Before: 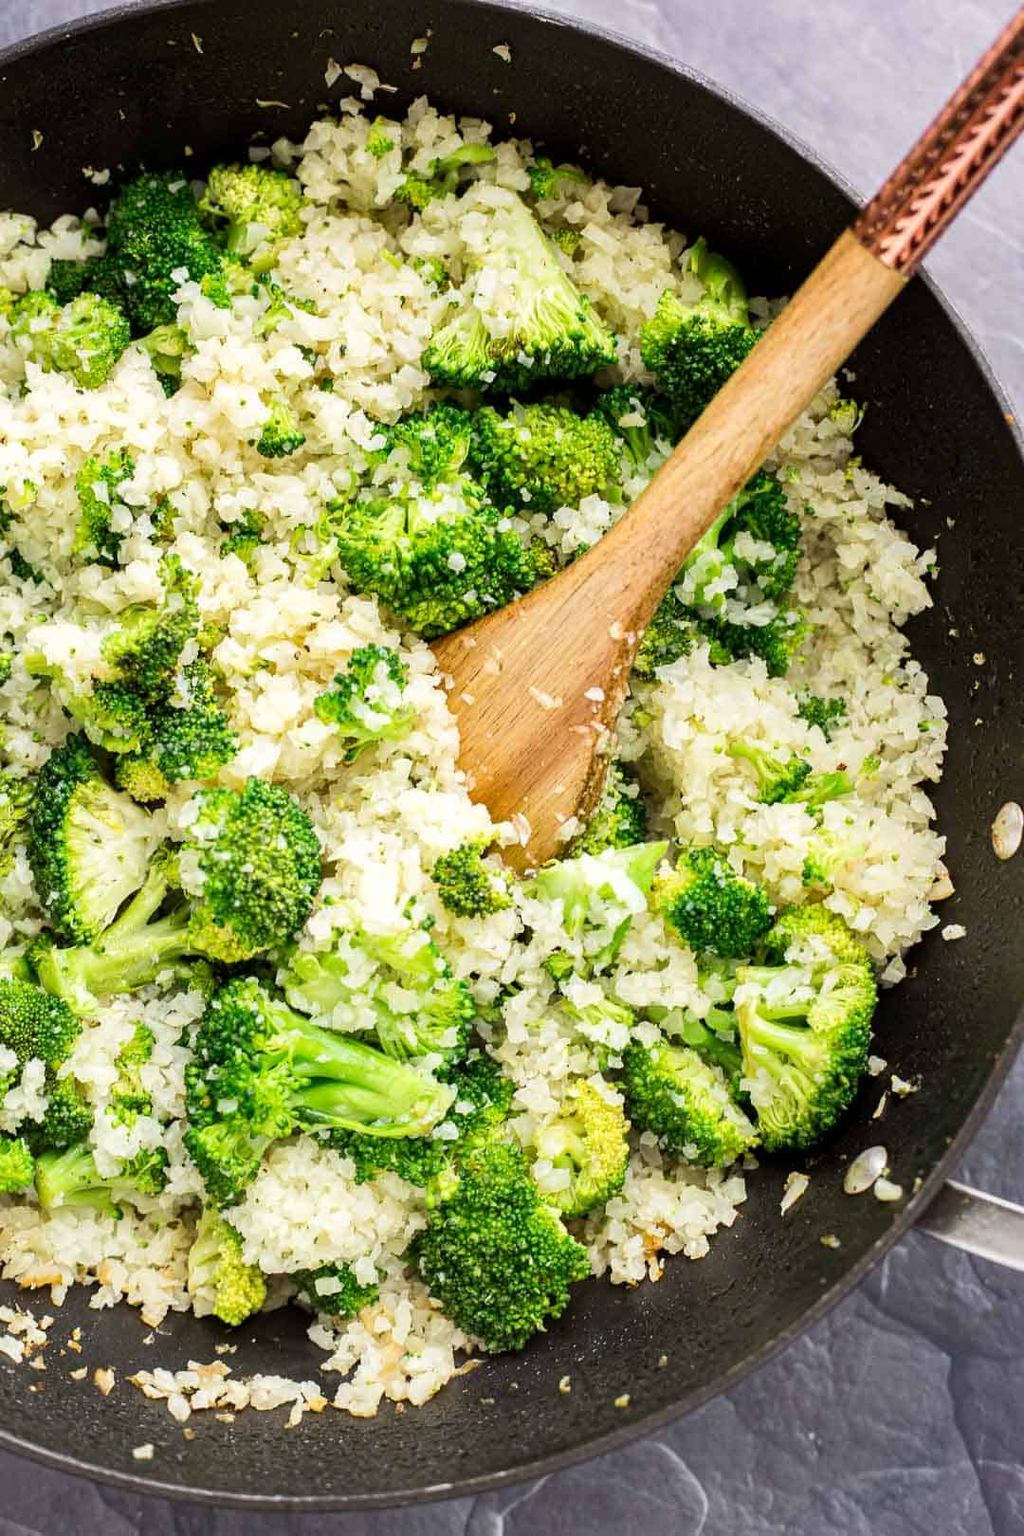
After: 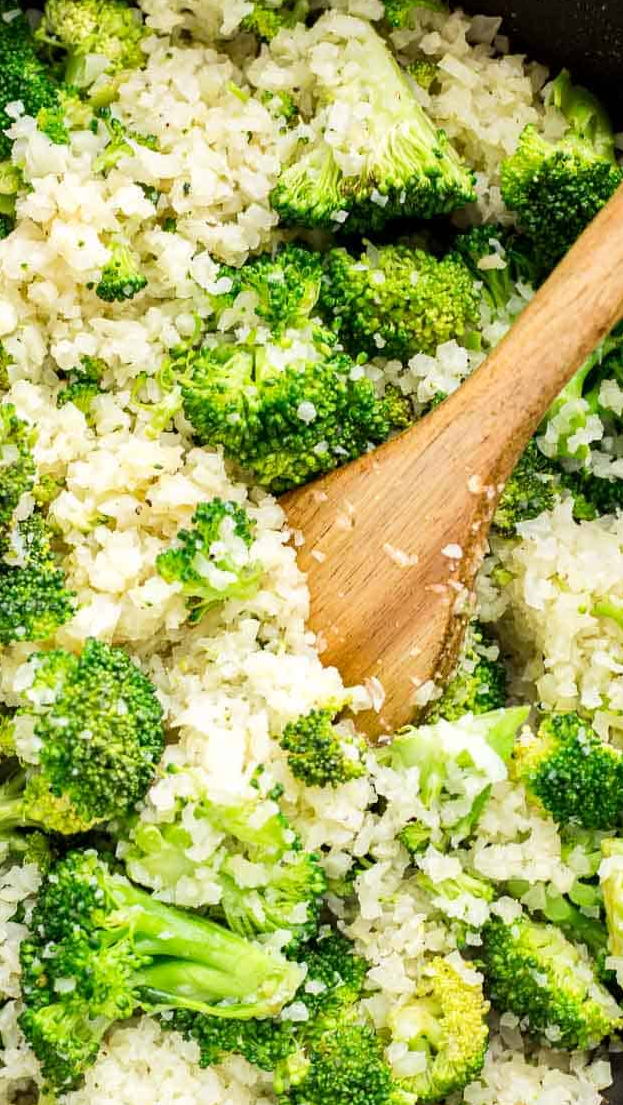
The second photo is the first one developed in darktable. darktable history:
crop: left 16.244%, top 11.218%, right 26.065%, bottom 20.518%
tone equalizer: smoothing diameter 24.88%, edges refinement/feathering 7.37, preserve details guided filter
haze removal: strength 0.022, distance 0.25, compatibility mode true, adaptive false
